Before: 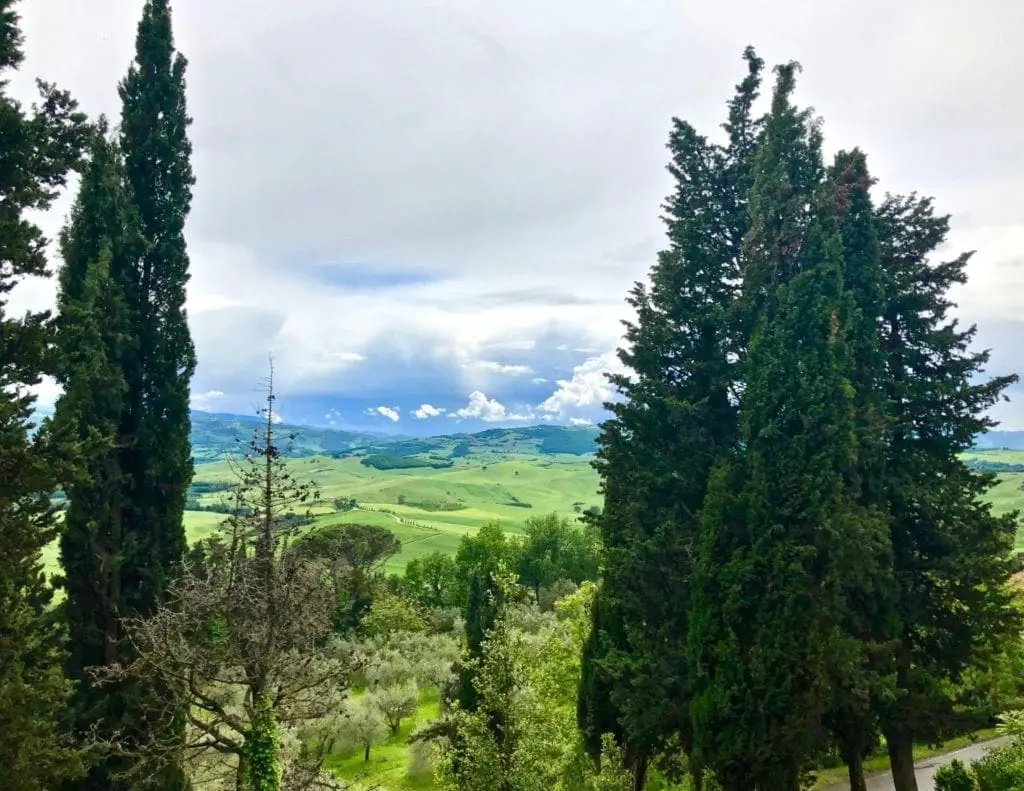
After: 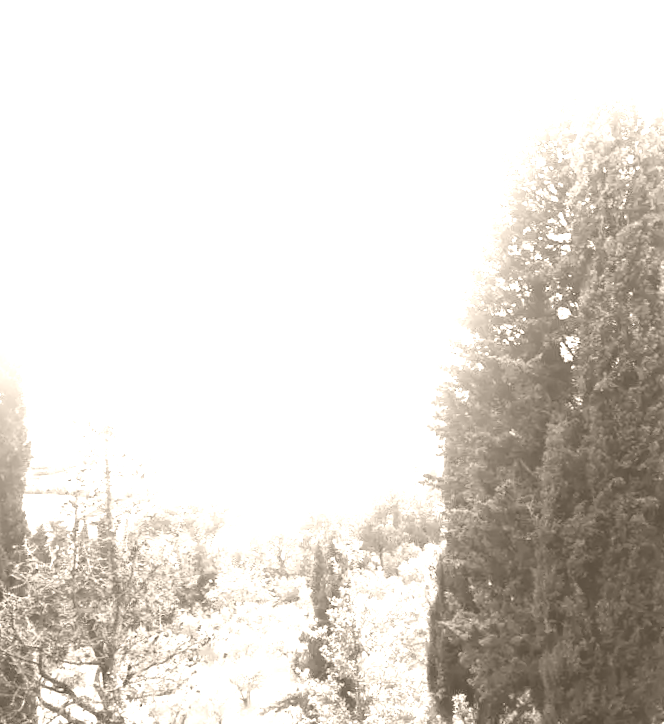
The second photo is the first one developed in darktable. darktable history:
shadows and highlights: shadows -54.3, highlights 86.09, soften with gaussian
contrast brightness saturation: contrast 0.2, brightness 0.16, saturation 0.22
rotate and perspective: rotation -3°, crop left 0.031, crop right 0.968, crop top 0.07, crop bottom 0.93
exposure: exposure 0.559 EV, compensate highlight preservation false
crop: left 15.419%, right 17.914%
bloom: size 15%, threshold 97%, strength 7%
colorize: hue 34.49°, saturation 35.33%, source mix 100%, version 1
